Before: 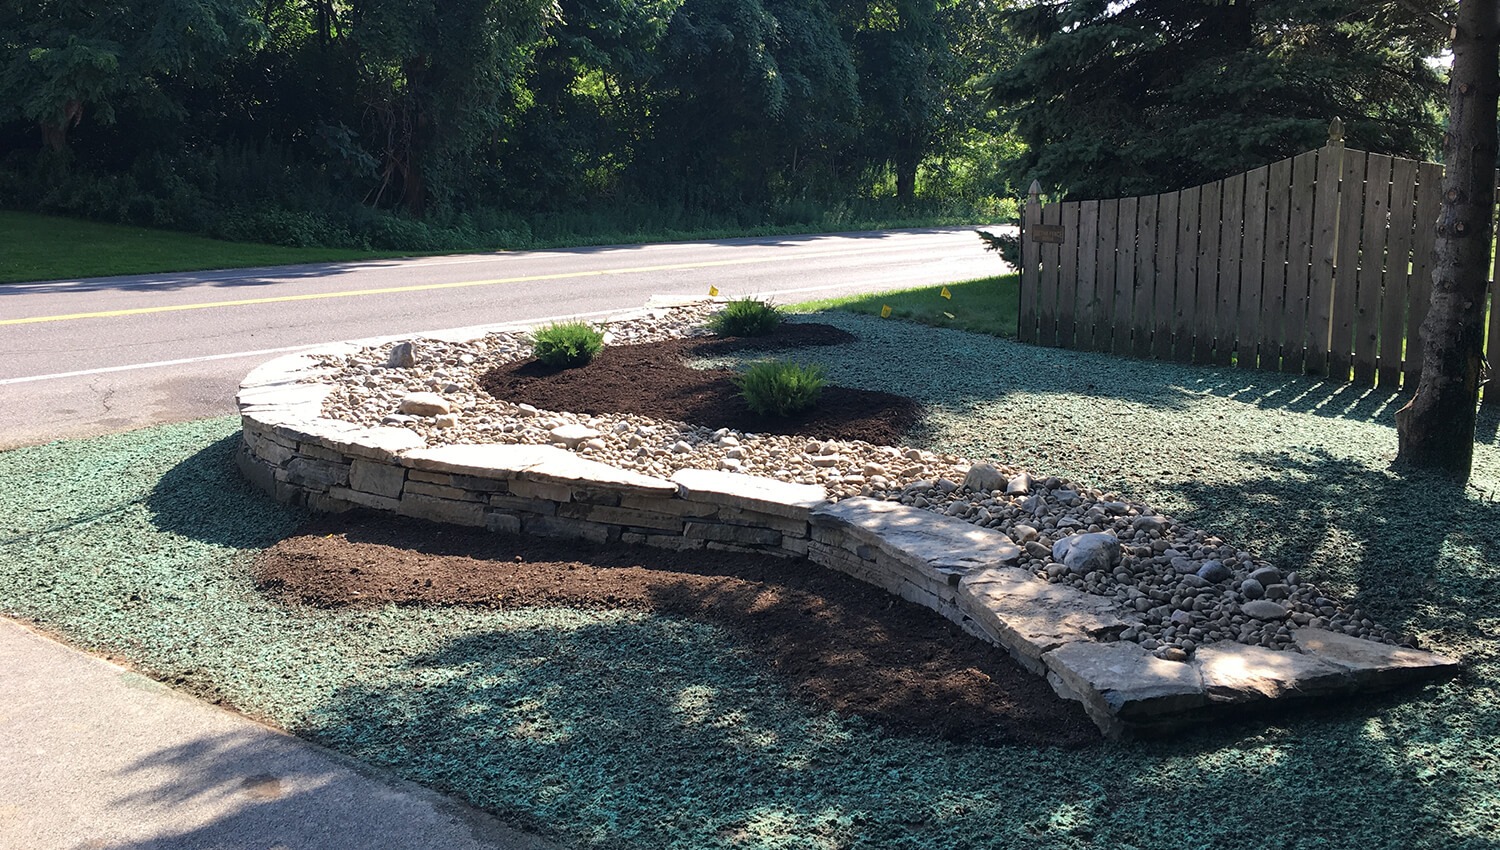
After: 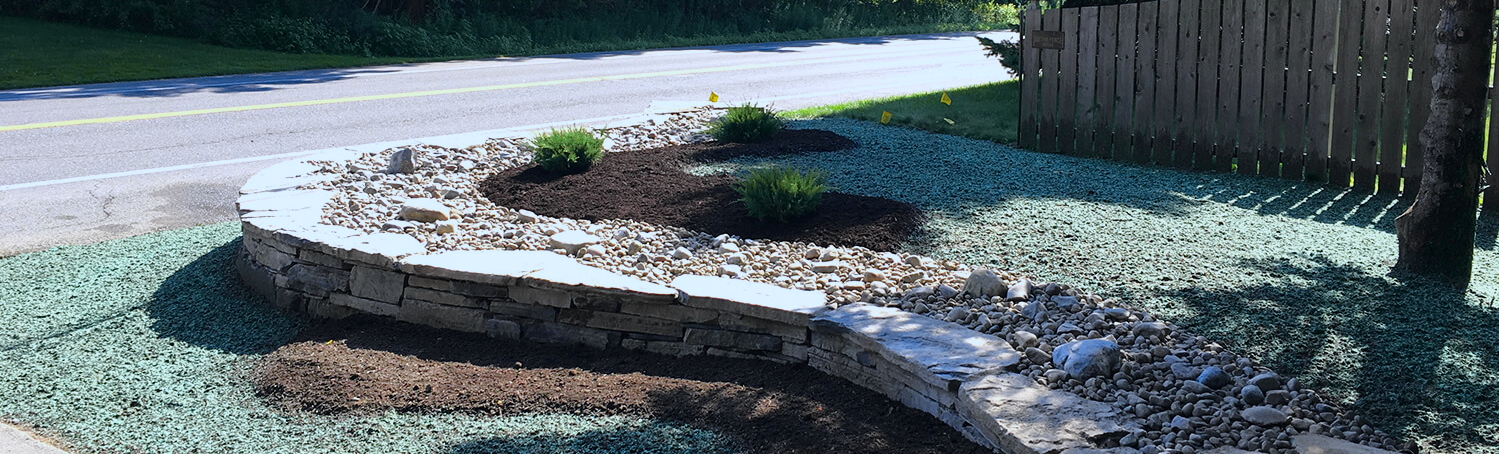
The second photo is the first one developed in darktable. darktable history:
crop and rotate: top 23.043%, bottom 23.437%
tone curve: curves: ch0 [(0, 0) (0.058, 0.037) (0.214, 0.183) (0.304, 0.288) (0.561, 0.554) (0.687, 0.677) (0.768, 0.768) (0.858, 0.861) (0.987, 0.945)]; ch1 [(0, 0) (0.172, 0.123) (0.312, 0.296) (0.432, 0.448) (0.471, 0.469) (0.502, 0.5) (0.521, 0.505) (0.565, 0.569) (0.663, 0.663) (0.703, 0.721) (0.857, 0.917) (1, 1)]; ch2 [(0, 0) (0.411, 0.424) (0.485, 0.497) (0.502, 0.5) (0.517, 0.511) (0.556, 0.562) (0.626, 0.594) (0.709, 0.661) (1, 1)], color space Lab, independent channels, preserve colors none
white balance: red 0.931, blue 1.11
color balance rgb: perceptual saturation grading › global saturation 30%, global vibrance 20%
